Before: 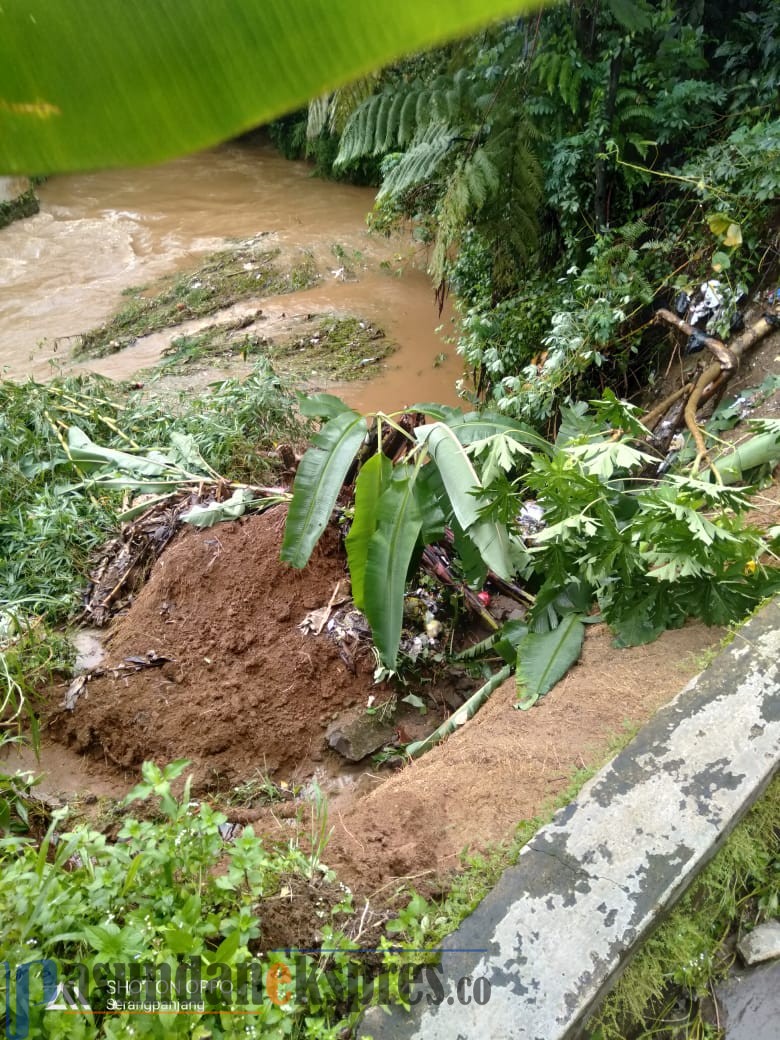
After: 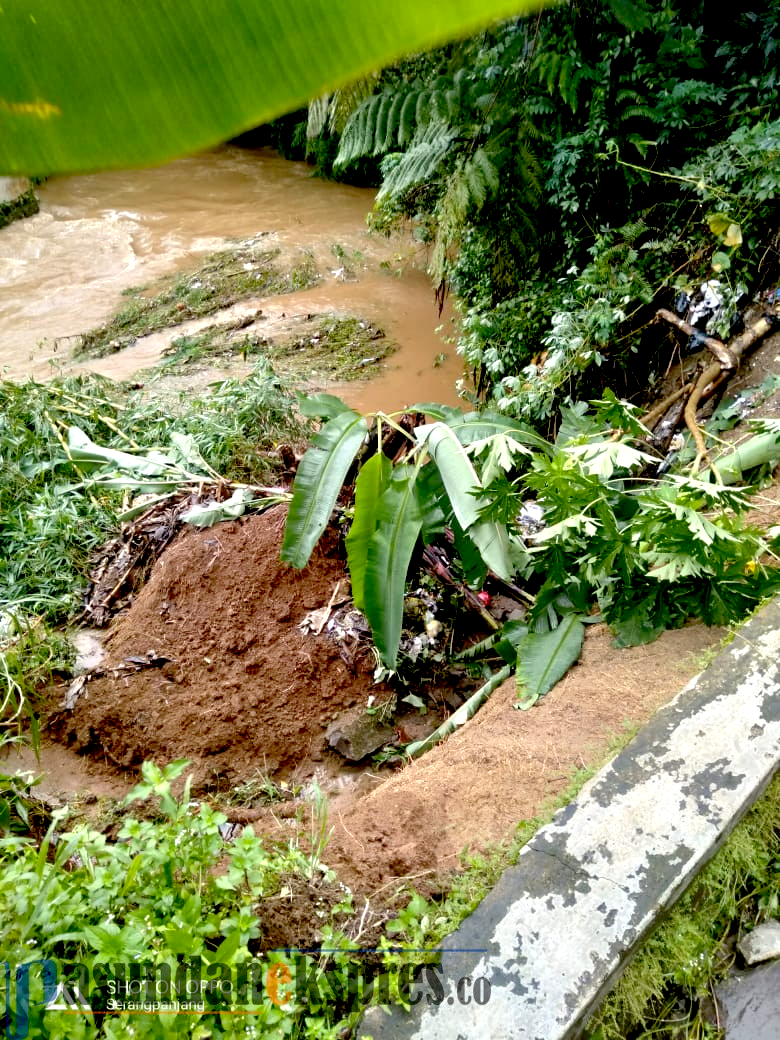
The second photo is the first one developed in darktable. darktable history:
exposure: black level correction 0.03, exposure 0.332 EV, compensate highlight preservation false
